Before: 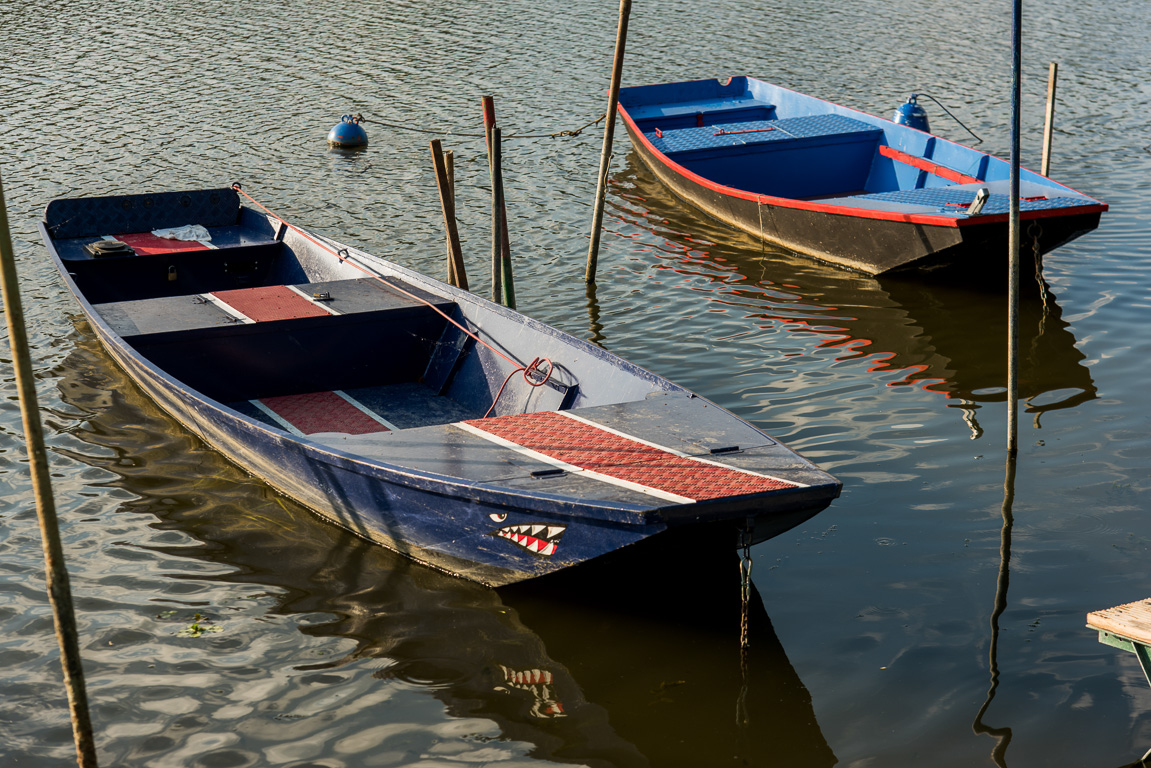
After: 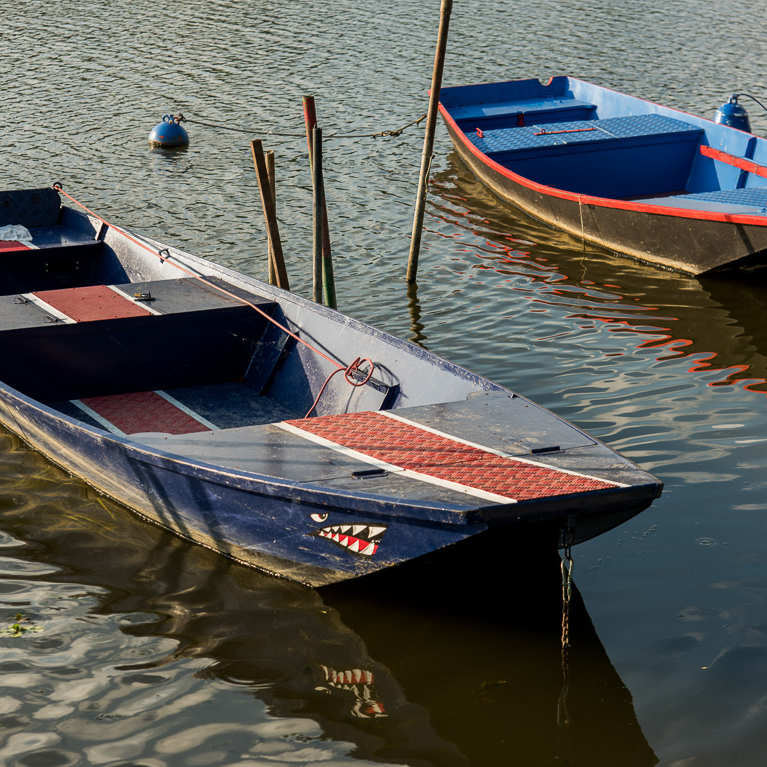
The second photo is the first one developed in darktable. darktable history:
crop and rotate: left 15.572%, right 17.772%
